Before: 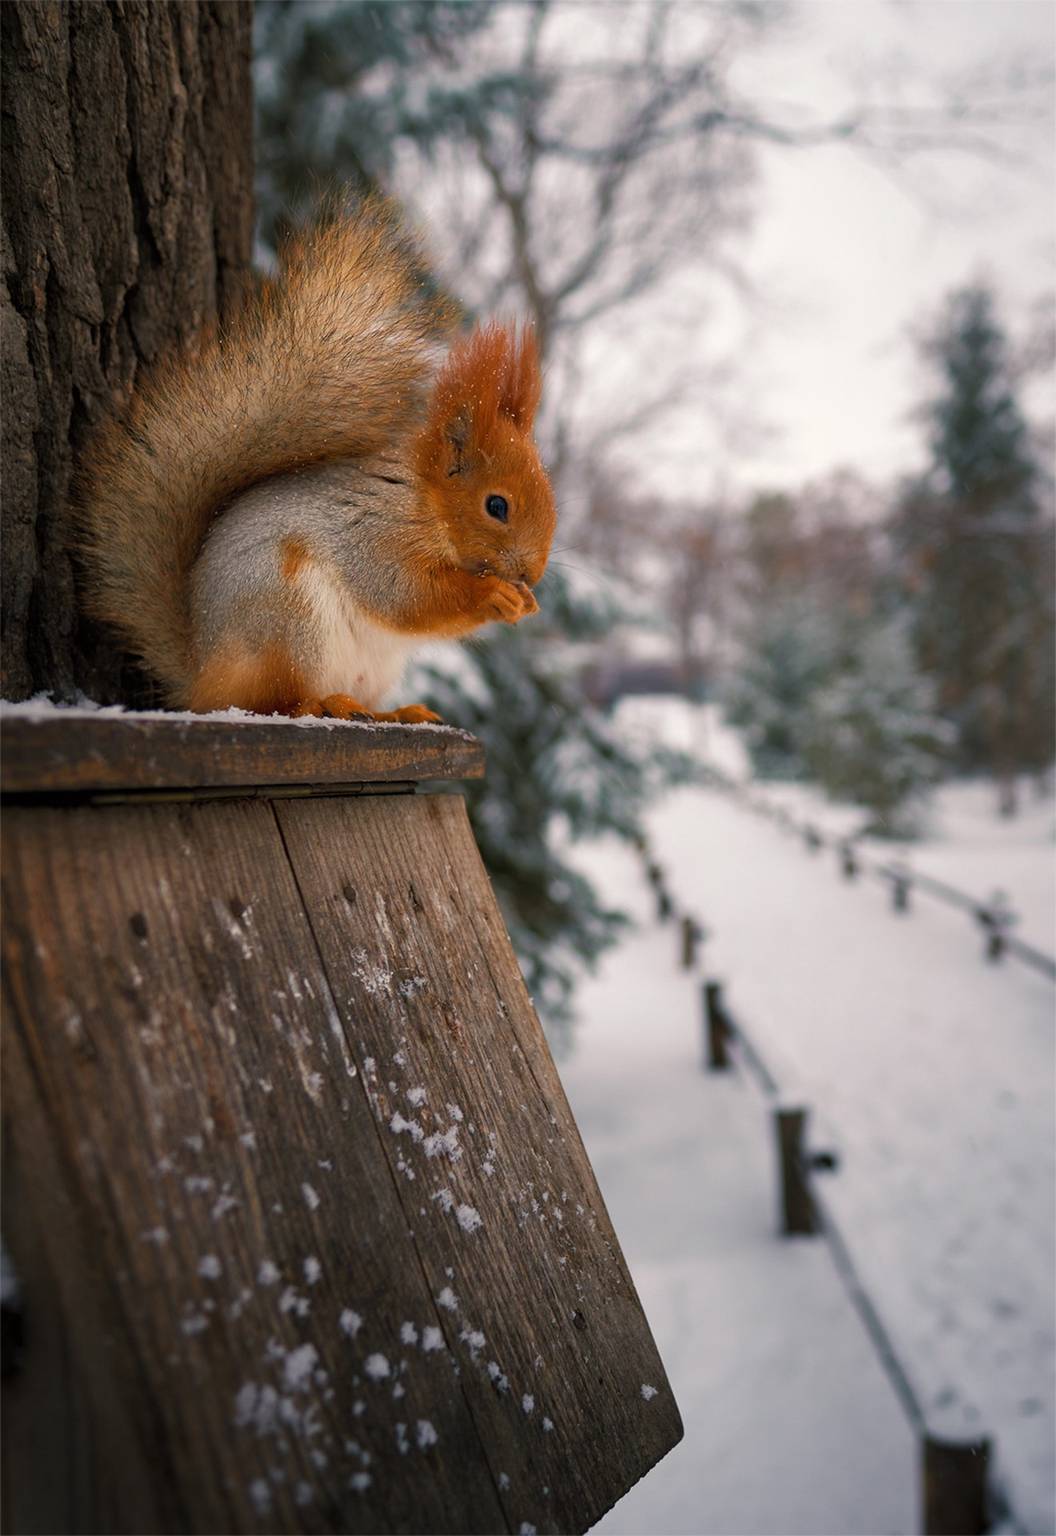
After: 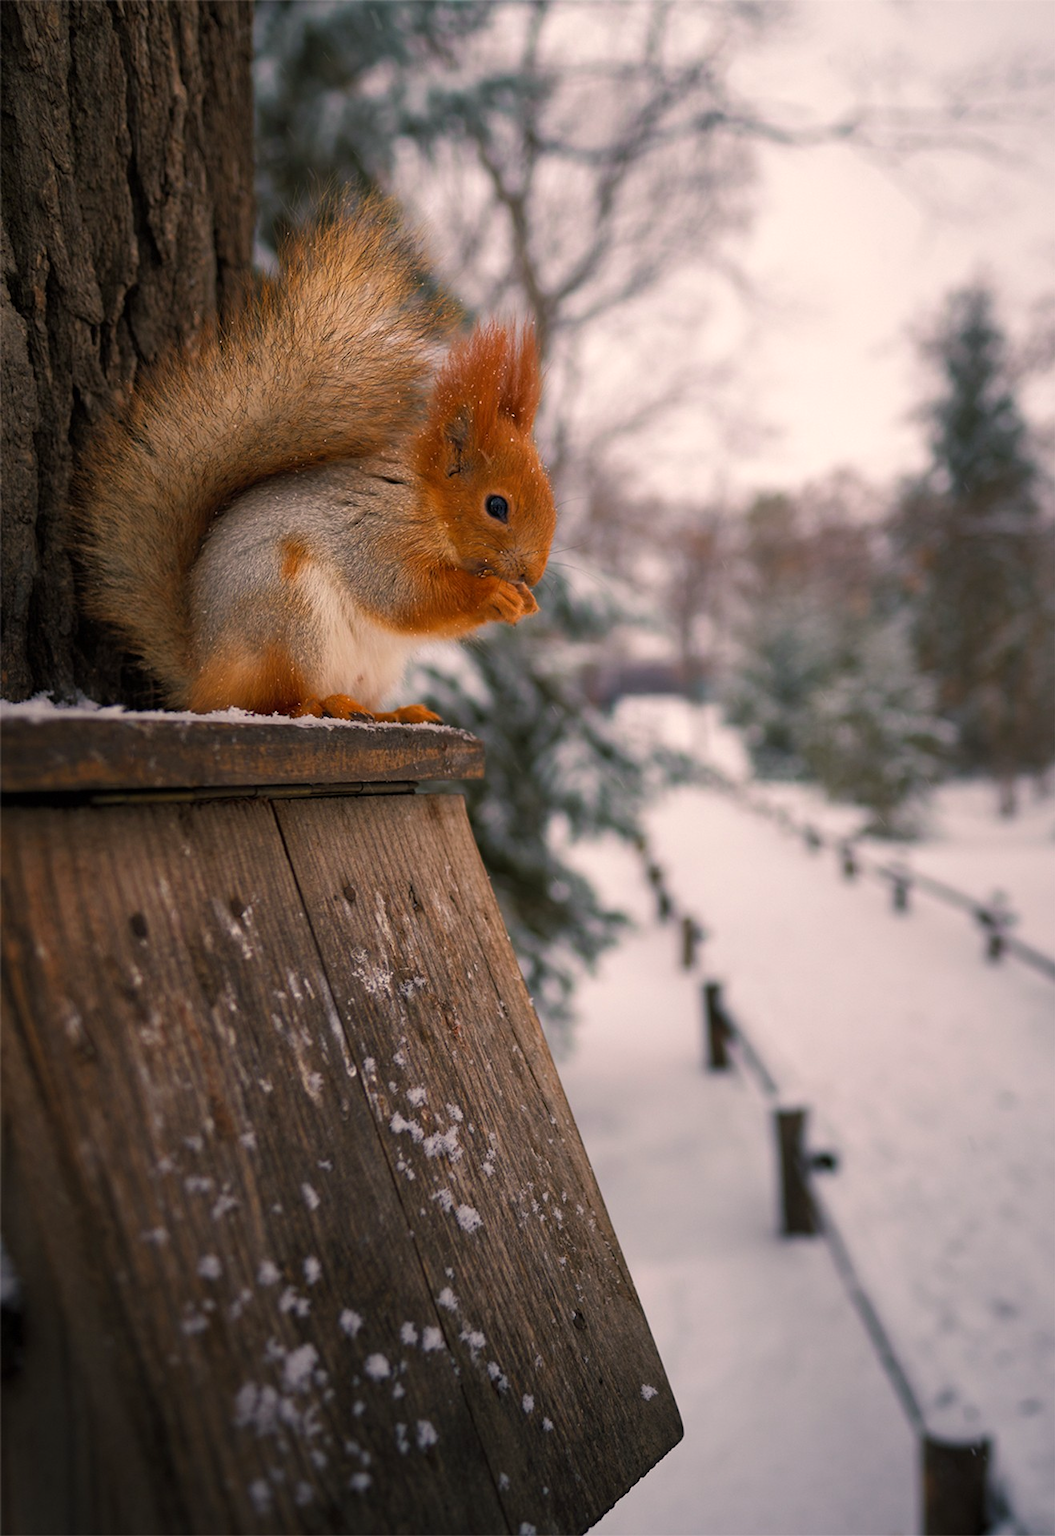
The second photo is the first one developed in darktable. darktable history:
color correction: highlights a* 6.02, highlights b* 4.74
